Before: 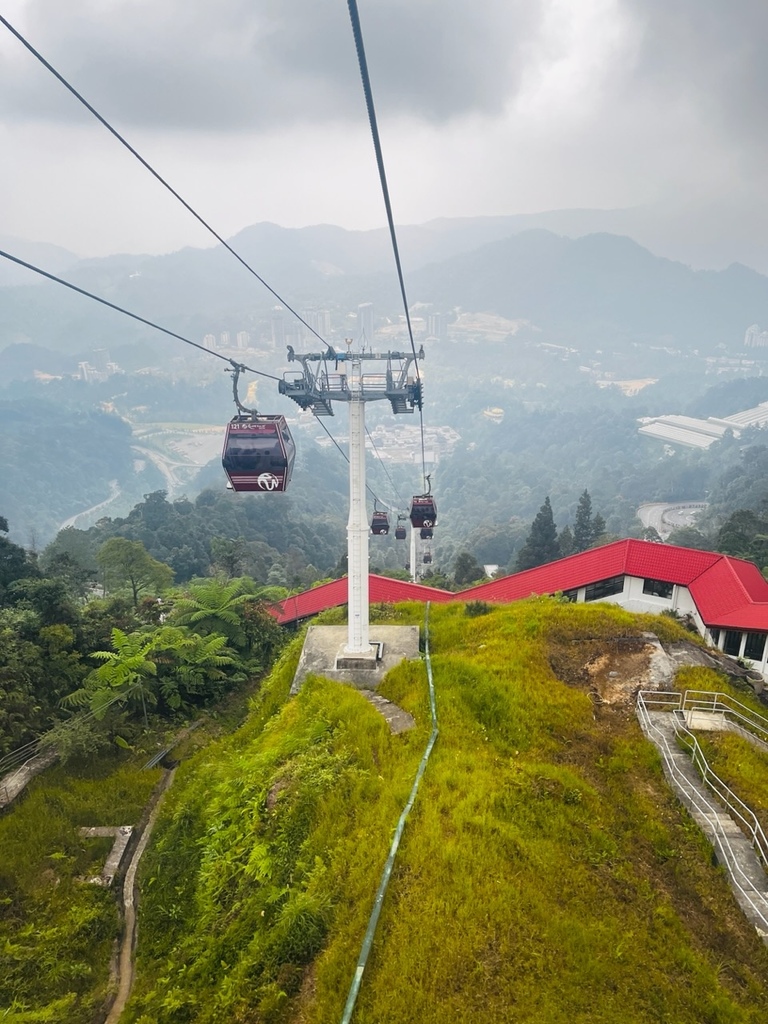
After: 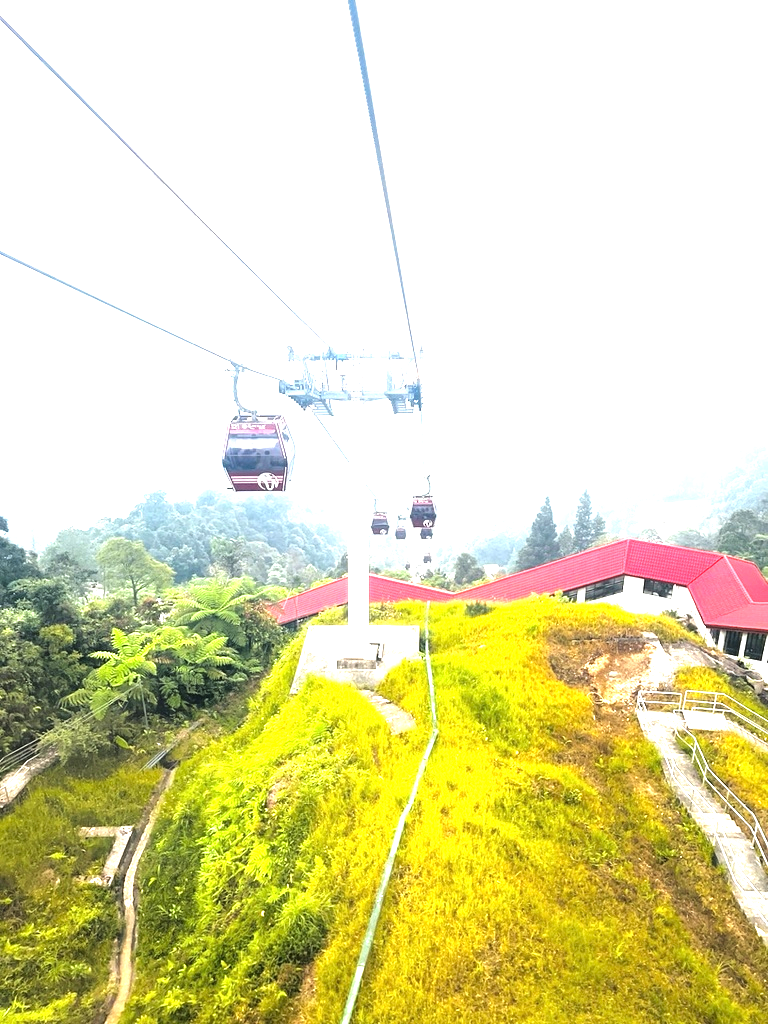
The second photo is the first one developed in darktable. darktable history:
tone equalizer: -8 EV -1.12 EV, -7 EV -1.03 EV, -6 EV -0.878 EV, -5 EV -0.544 EV, -3 EV 0.589 EV, -2 EV 0.891 EV, -1 EV 0.994 EV, +0 EV 1.07 EV, mask exposure compensation -0.506 EV
exposure: exposure 1.202 EV, compensate exposure bias true, compensate highlight preservation false
